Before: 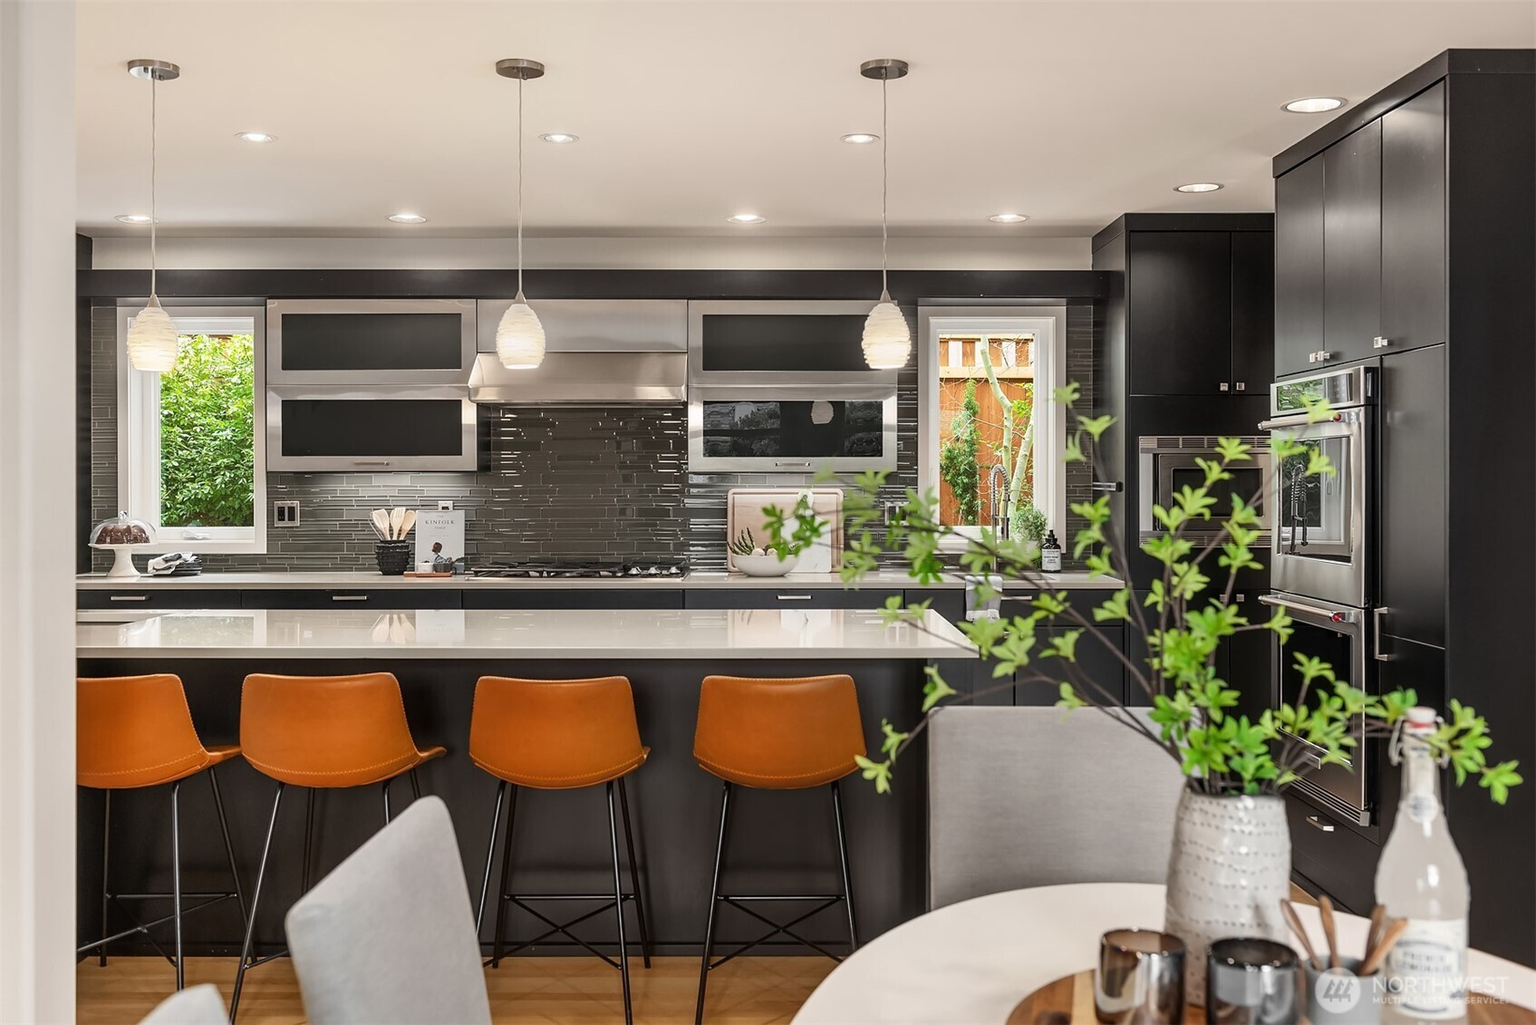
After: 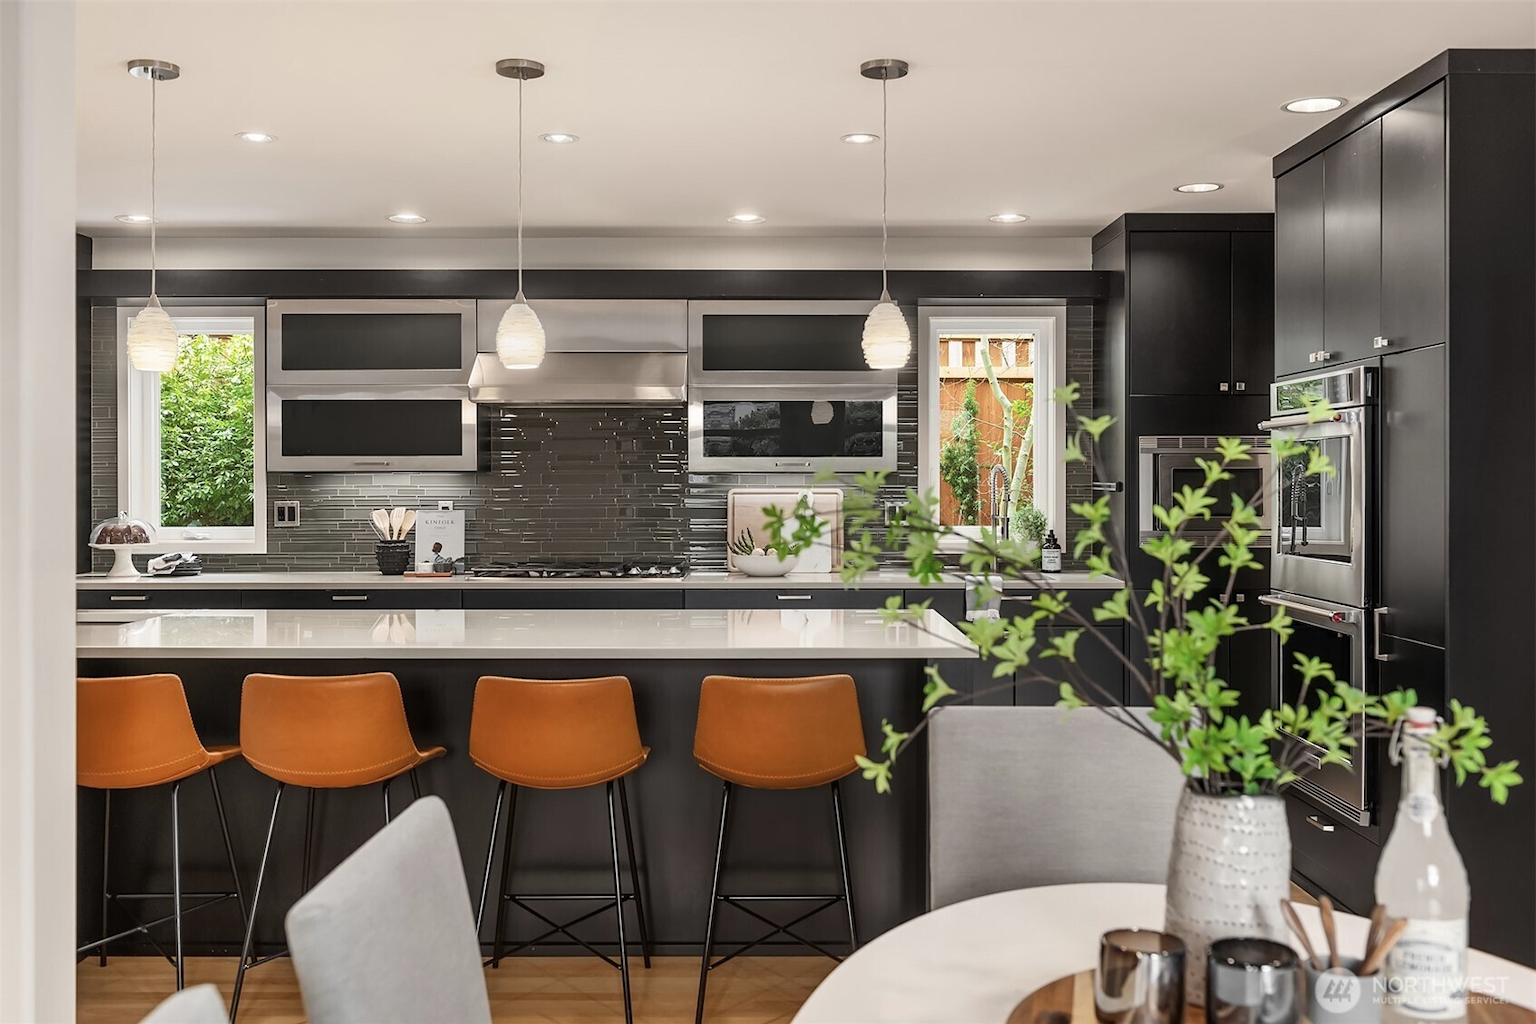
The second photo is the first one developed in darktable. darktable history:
color correction: highlights b* 0.011, saturation 0.869
